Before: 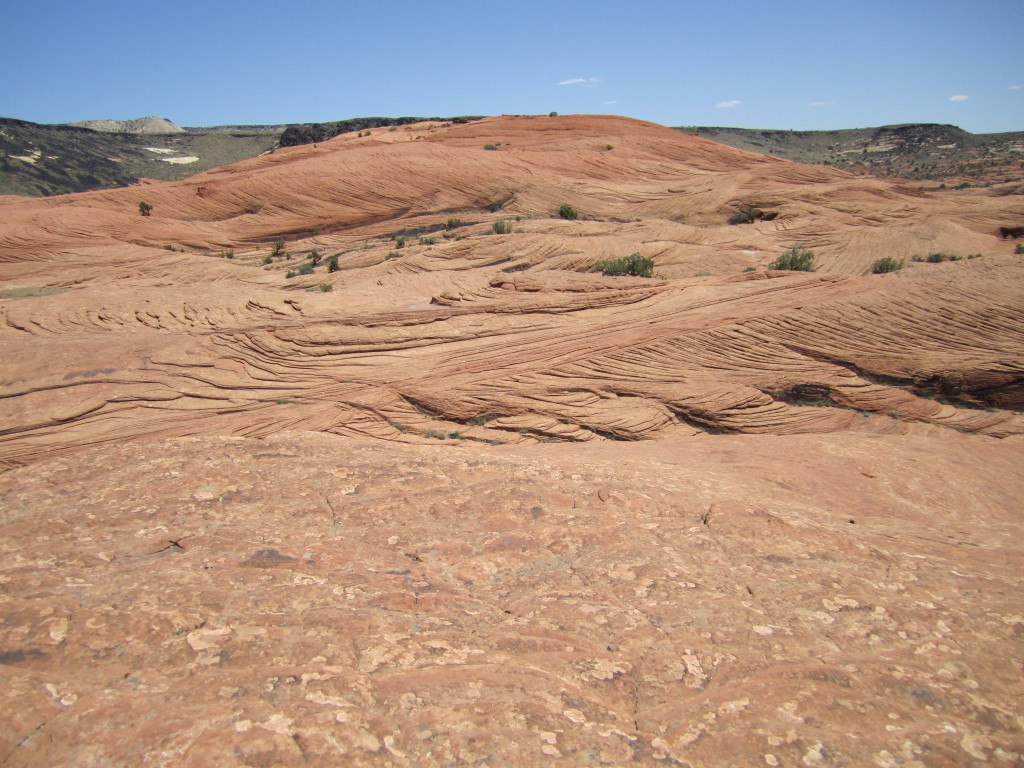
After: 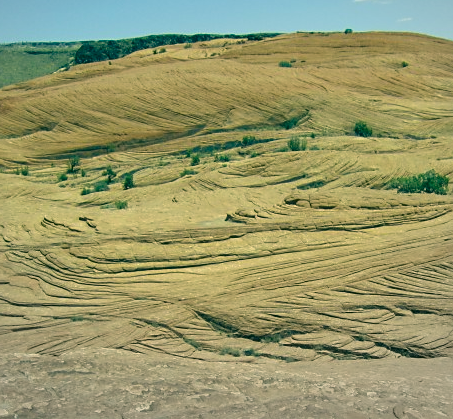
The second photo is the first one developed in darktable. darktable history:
vignetting: fall-off start 97.68%, fall-off radius 100.07%, brightness -0.21, center (-0.052, -0.356), width/height ratio 1.366
crop: left 20.084%, top 10.853%, right 35.597%, bottom 34.51%
sharpen: radius 1.855, amount 0.406, threshold 1.288
color calibration: illuminant Planckian (black body), x 0.378, y 0.375, temperature 4044.2 K
color correction: highlights a* 1.75, highlights b* 33.82, shadows a* -35.98, shadows b* -5.63
